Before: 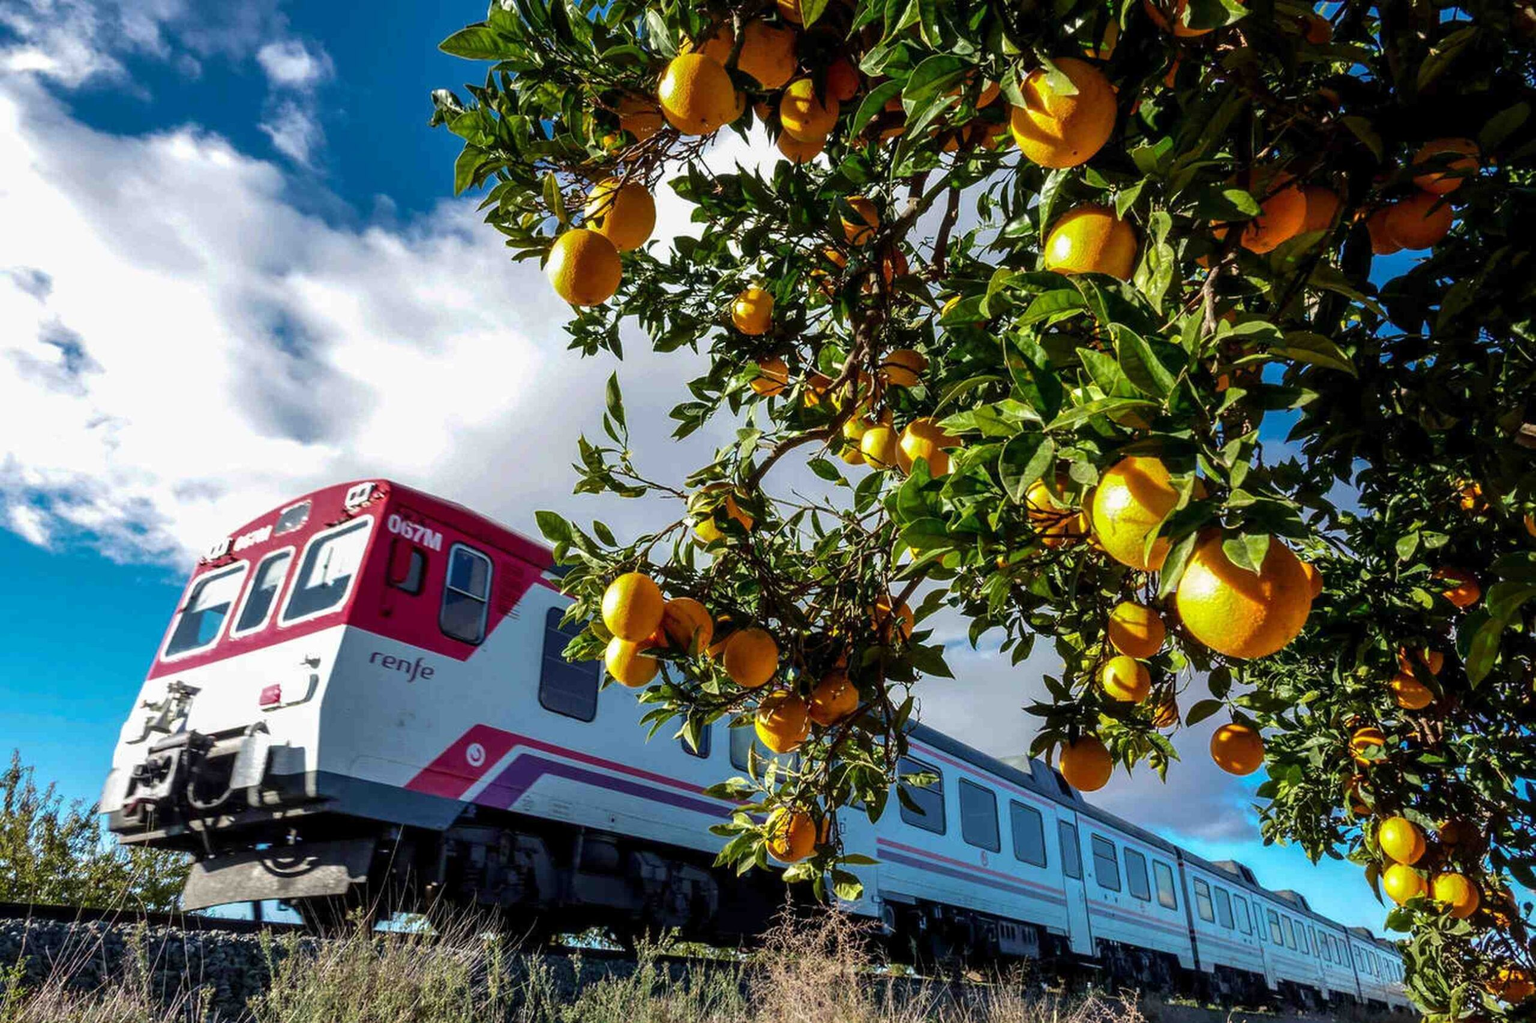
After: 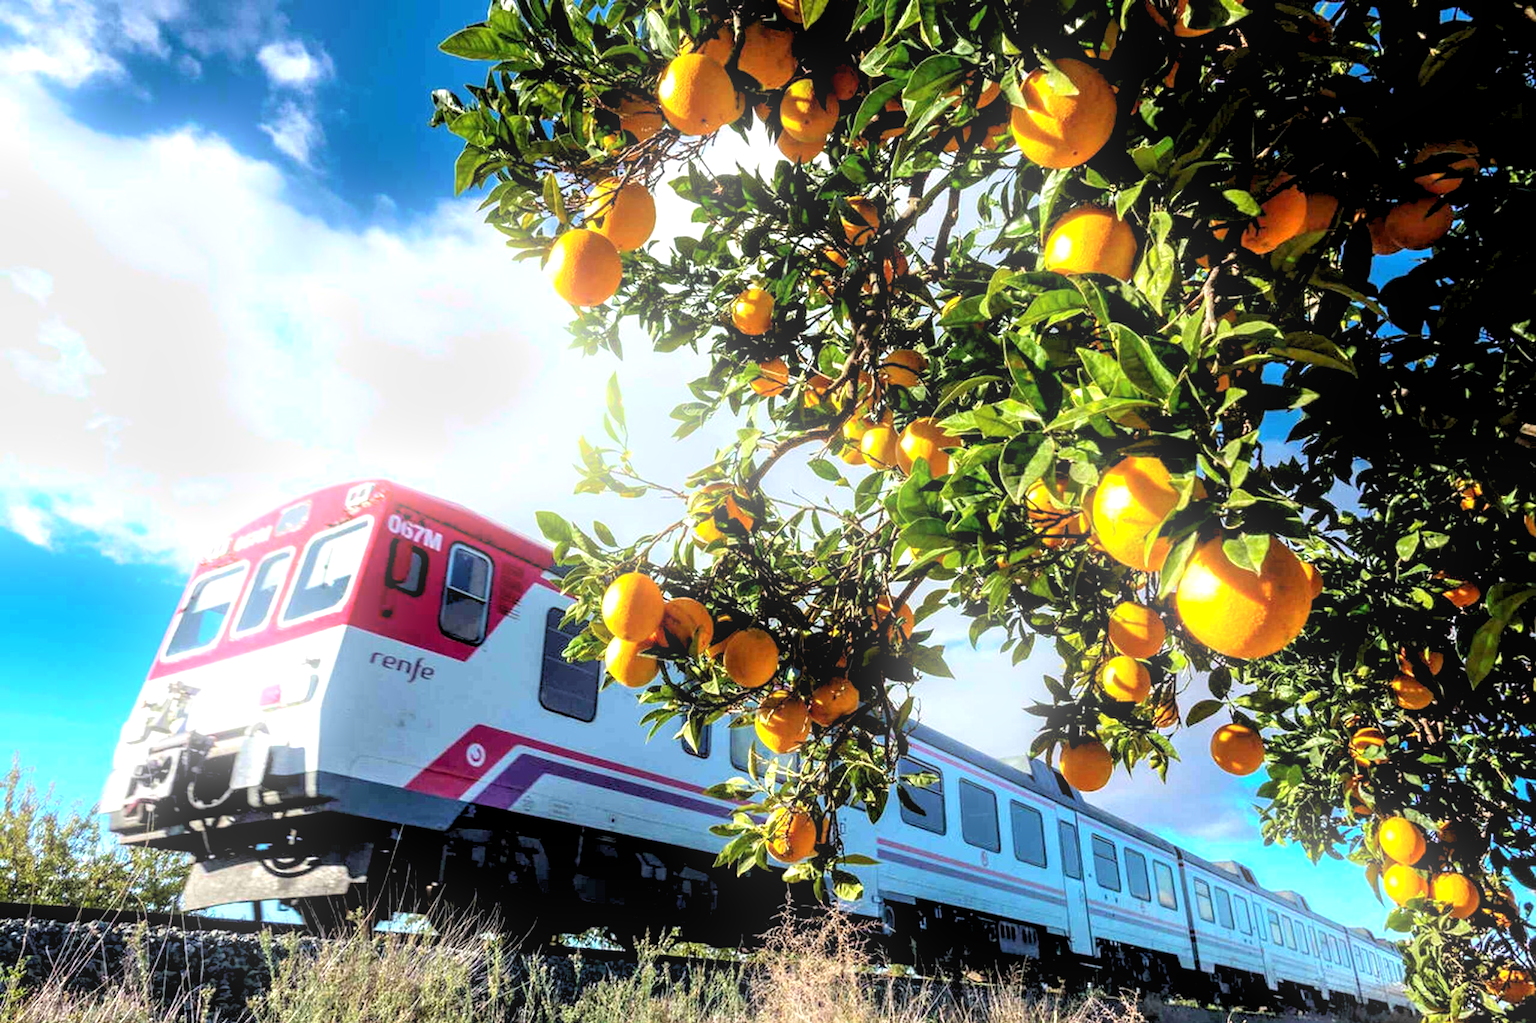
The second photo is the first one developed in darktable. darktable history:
exposure: exposure 0.574 EV, compensate highlight preservation false
bloom: size 16%, threshold 98%, strength 20%
rgb levels: levels [[0.013, 0.434, 0.89], [0, 0.5, 1], [0, 0.5, 1]]
